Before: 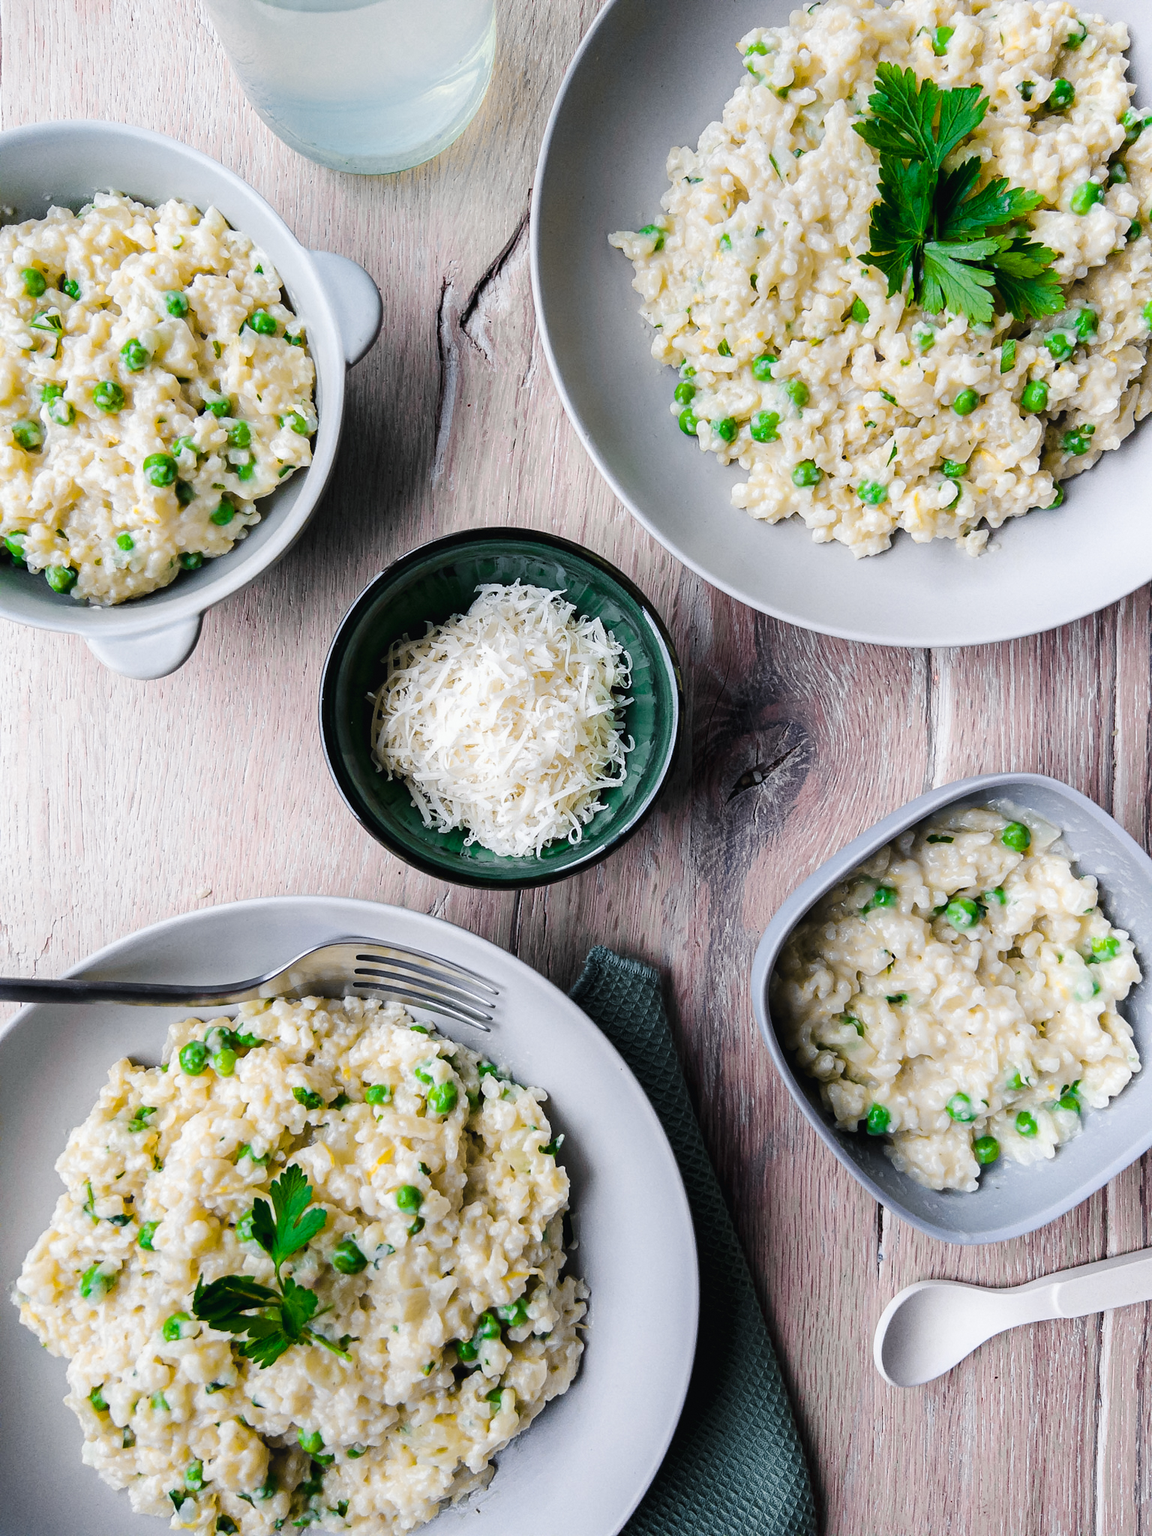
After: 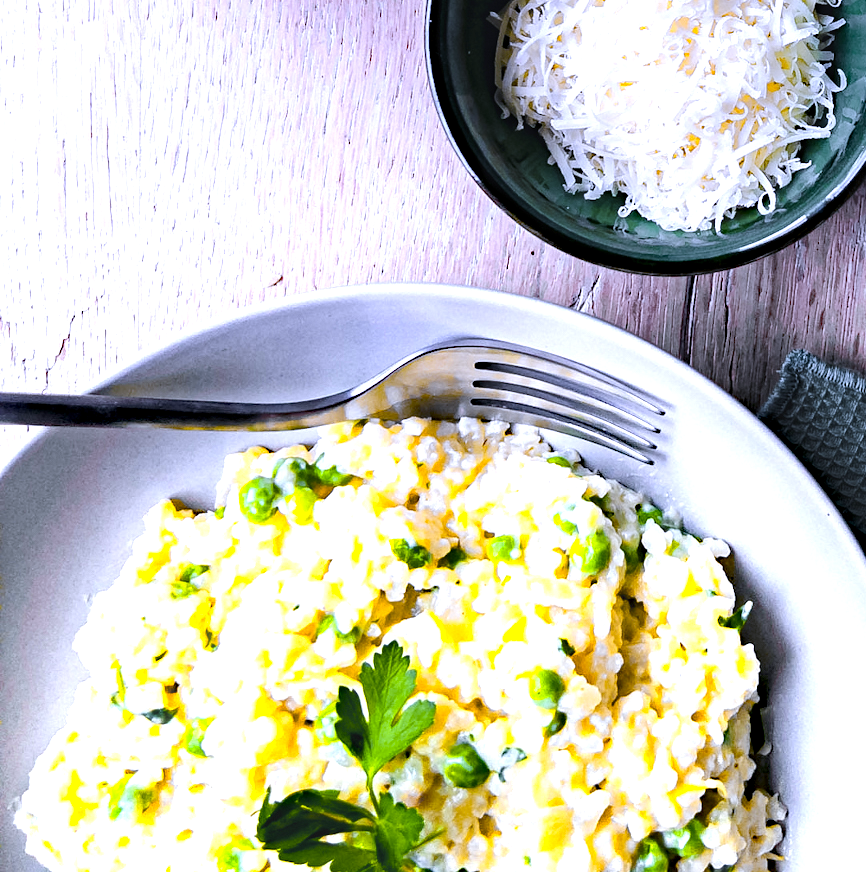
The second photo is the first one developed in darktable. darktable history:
color zones: curves: ch0 [(0, 0.511) (0.143, 0.531) (0.286, 0.56) (0.429, 0.5) (0.571, 0.5) (0.714, 0.5) (0.857, 0.5) (1, 0.5)]; ch1 [(0, 0.525) (0.143, 0.705) (0.286, 0.715) (0.429, 0.35) (0.571, 0.35) (0.714, 0.35) (0.857, 0.4) (1, 0.4)]; ch2 [(0, 0.572) (0.143, 0.512) (0.286, 0.473) (0.429, 0.45) (0.571, 0.5) (0.714, 0.5) (0.857, 0.518) (1, 0.518)]
graduated density: hue 238.83°, saturation 50%
white balance: red 0.967, blue 1.119, emerald 0.756
crop: top 44.483%, right 43.593%, bottom 12.892%
exposure: black level correction -0.002, exposure 1.35 EV, compensate highlight preservation false
haze removal: strength 0.5, distance 0.43, compatibility mode true, adaptive false
